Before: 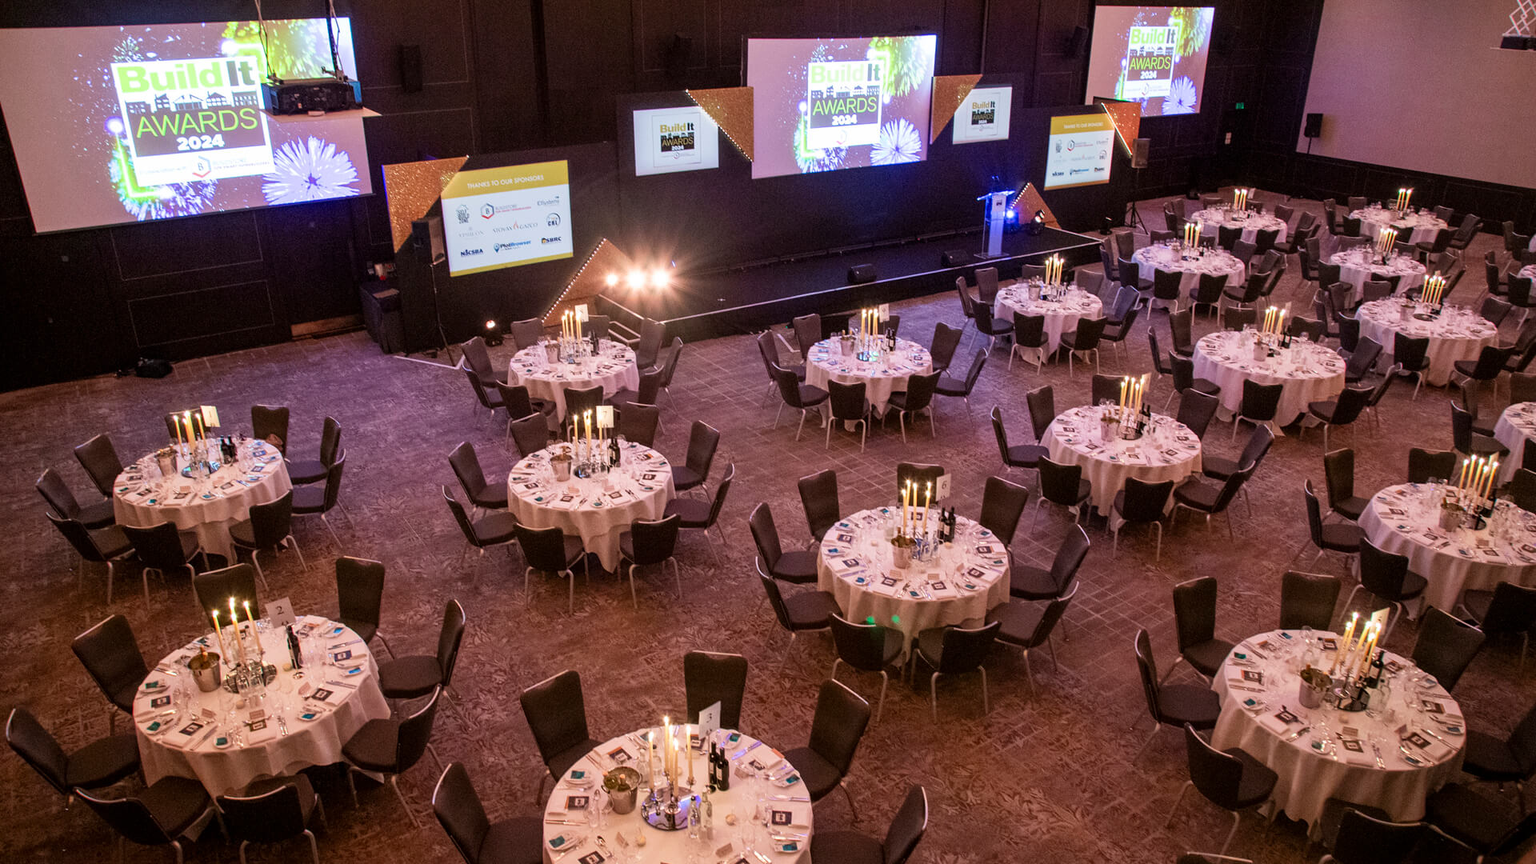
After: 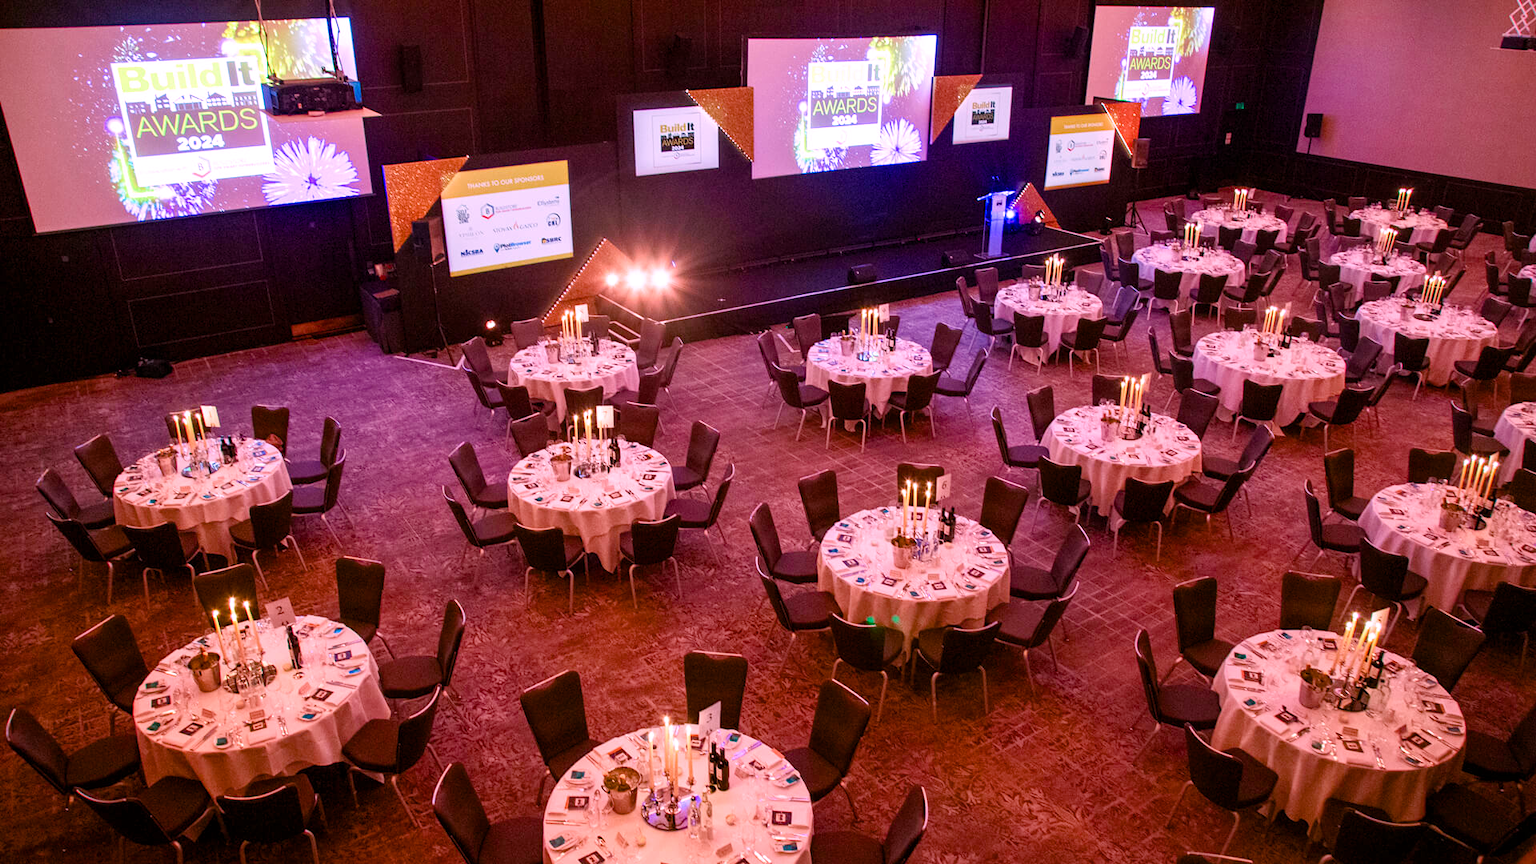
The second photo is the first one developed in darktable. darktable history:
color balance rgb: perceptual saturation grading › global saturation 20%, perceptual saturation grading › highlights -25%, perceptual saturation grading › shadows 50%
white balance: red 1.188, blue 1.11
